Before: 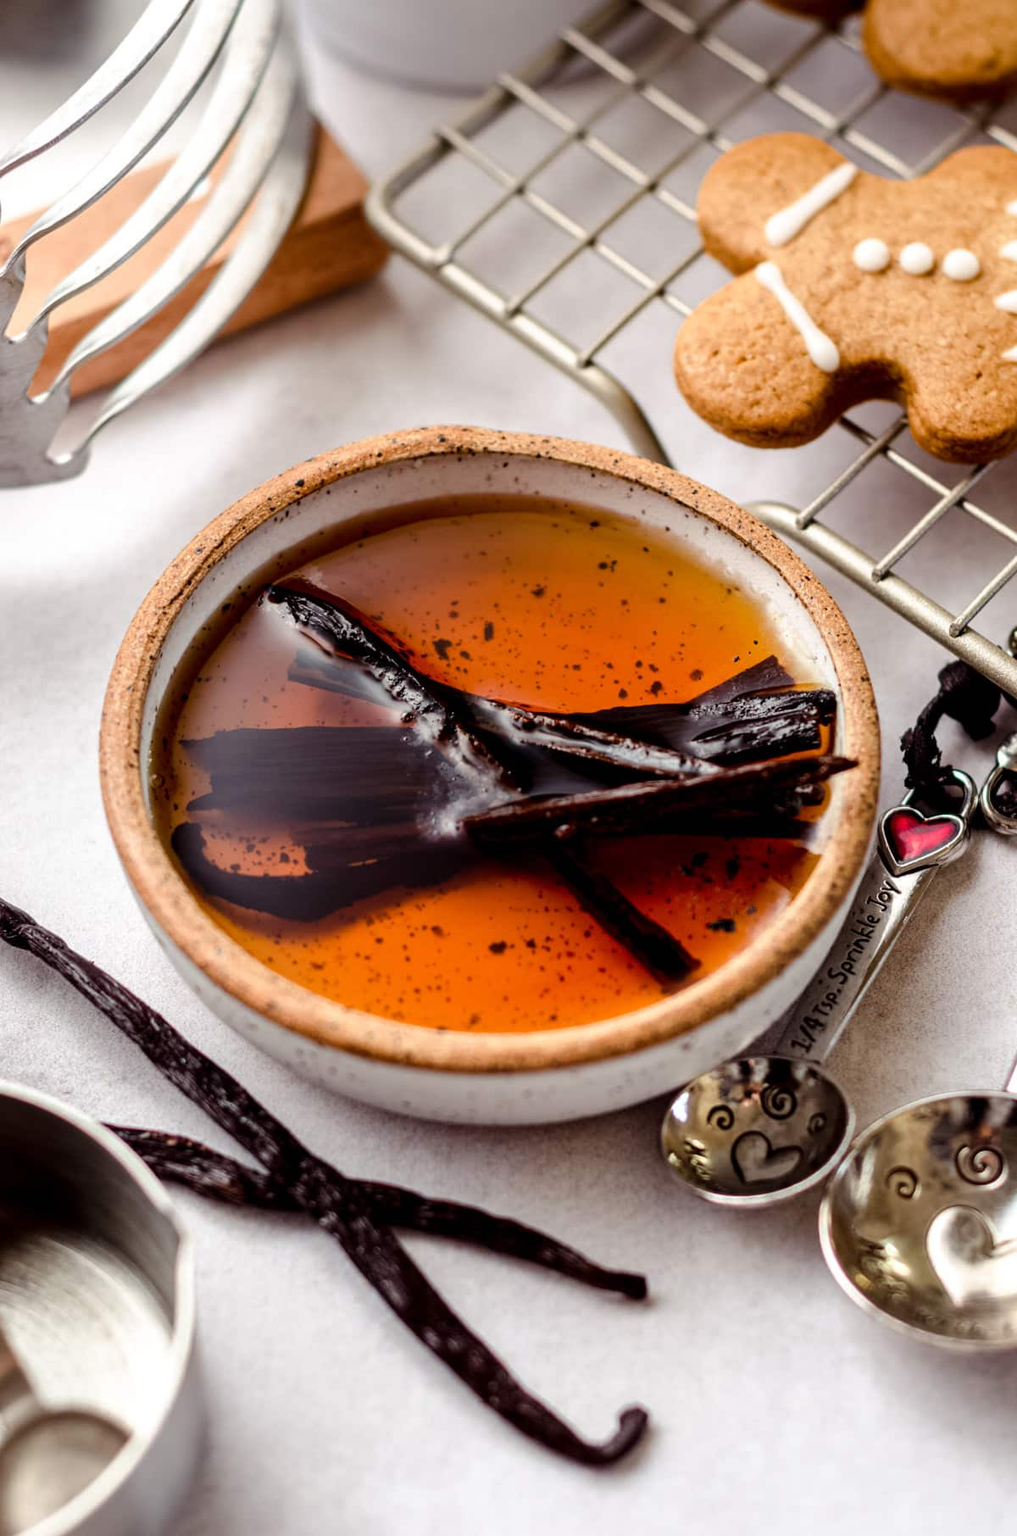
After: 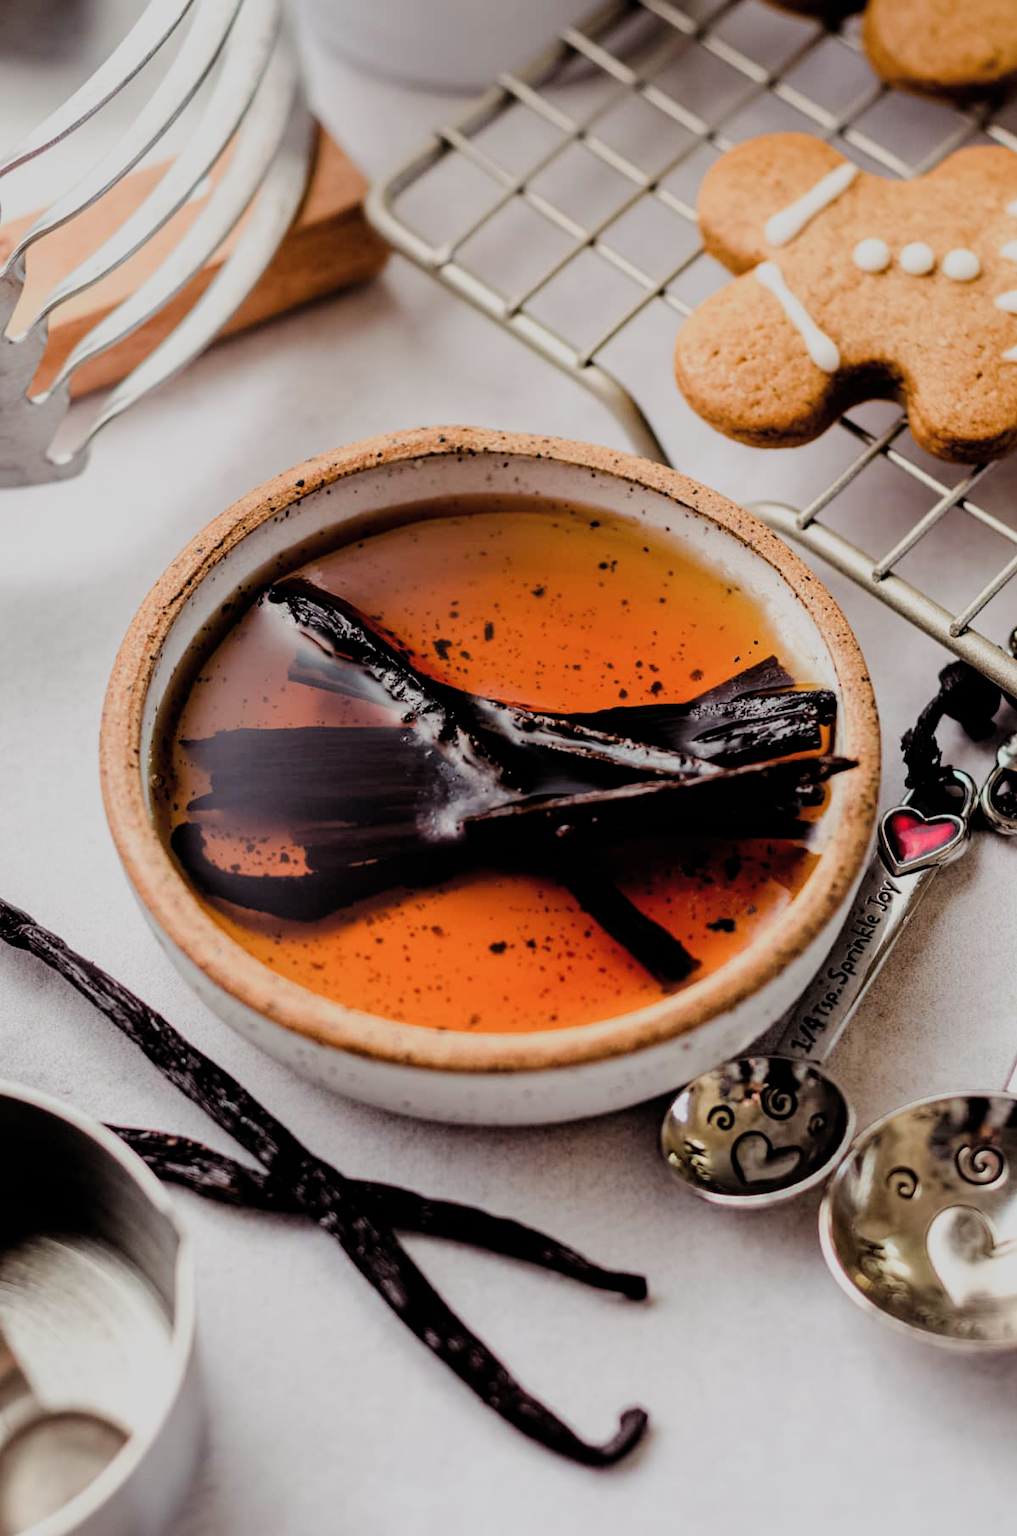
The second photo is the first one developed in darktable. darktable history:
filmic rgb: black relative exposure -7.65 EV, white relative exposure 4.56 EV, hardness 3.61, add noise in highlights 0.001, preserve chrominance luminance Y, color science v3 (2019), use custom middle-gray values true, contrast in highlights soft
